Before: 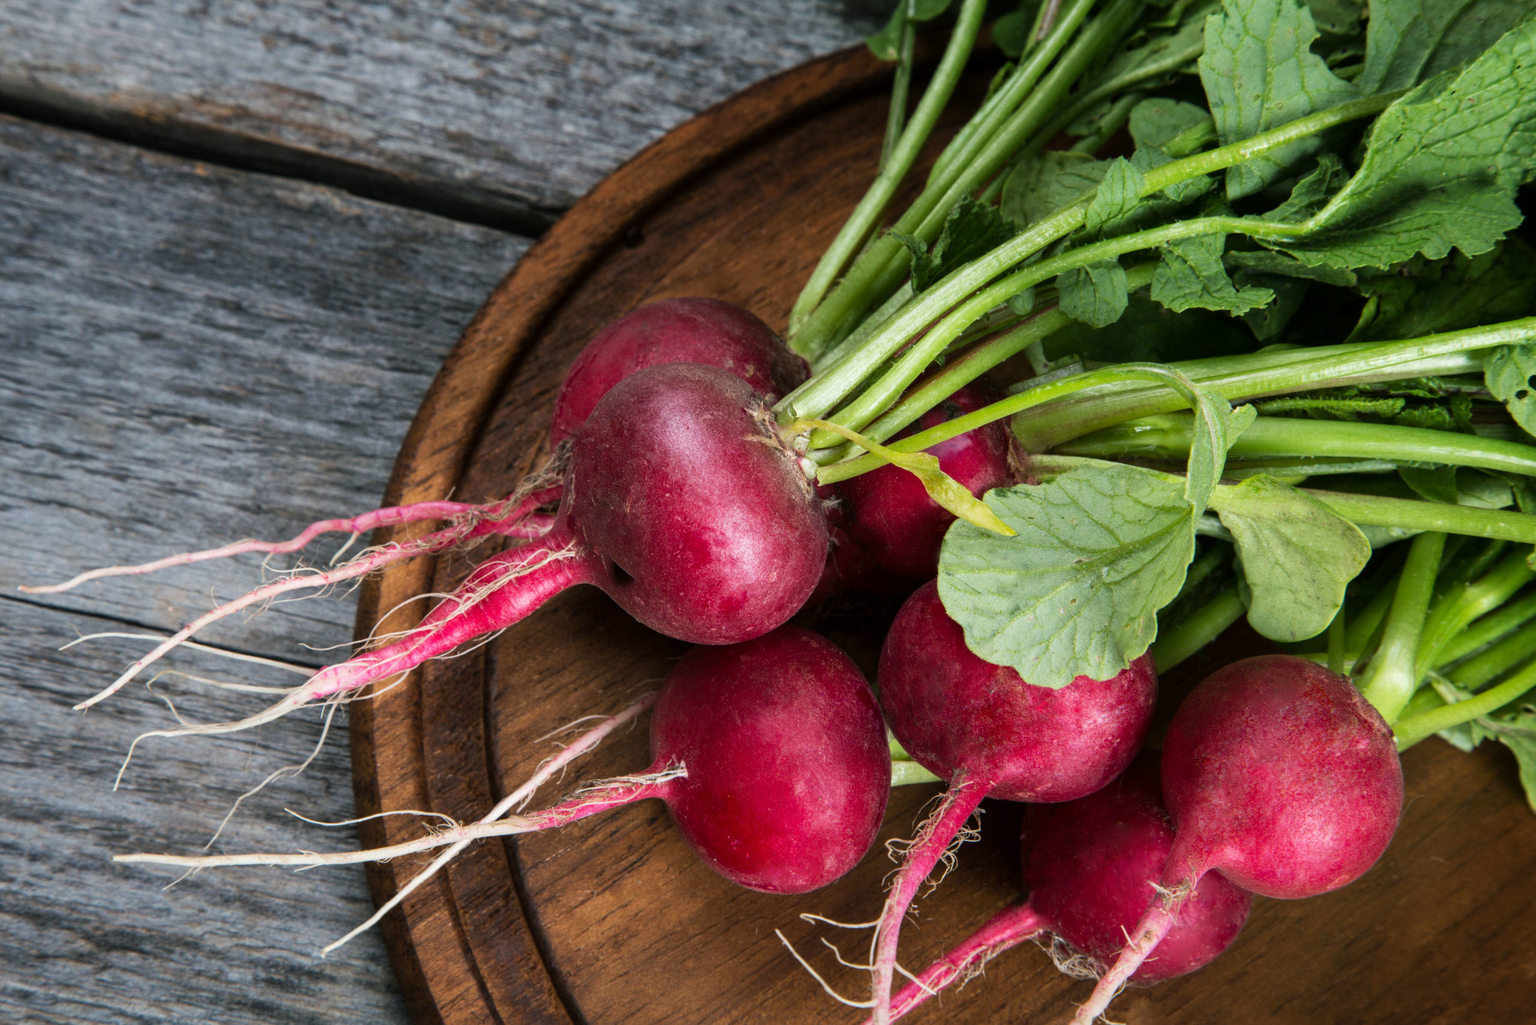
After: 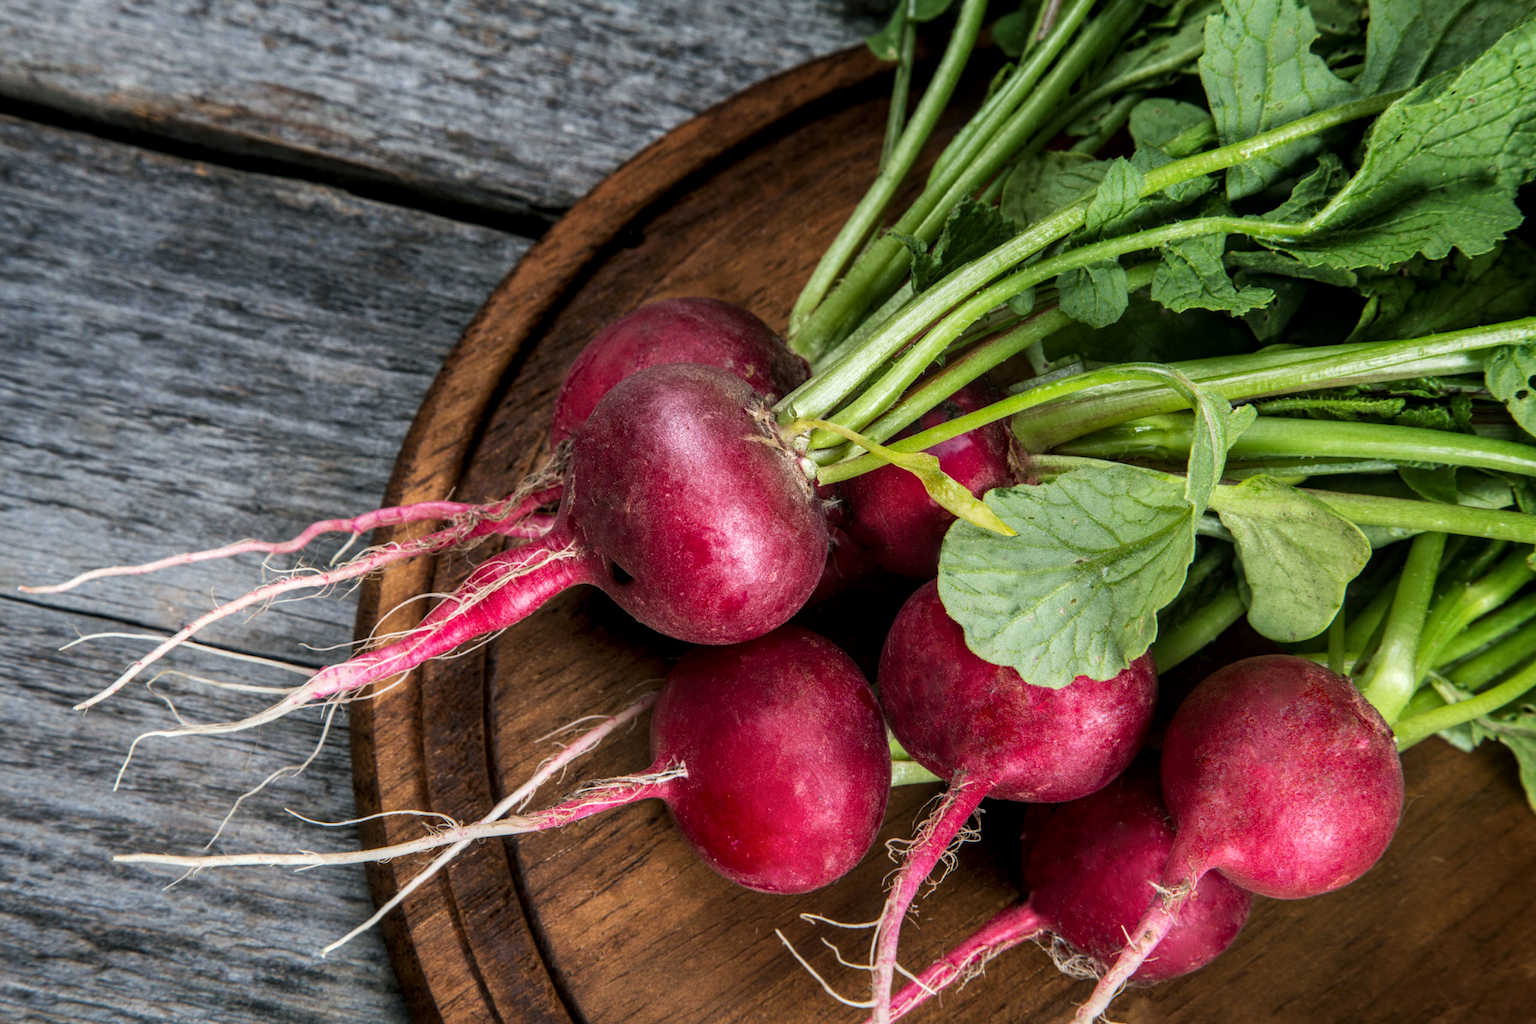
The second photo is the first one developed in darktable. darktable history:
local contrast: highlights 29%, detail 130%
